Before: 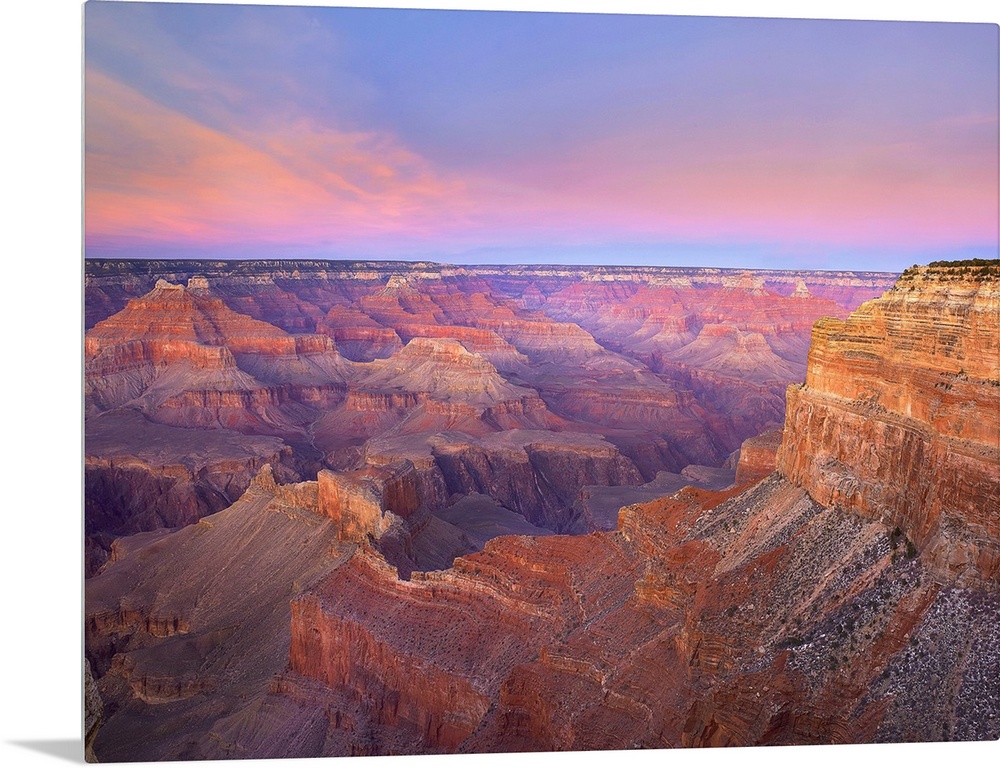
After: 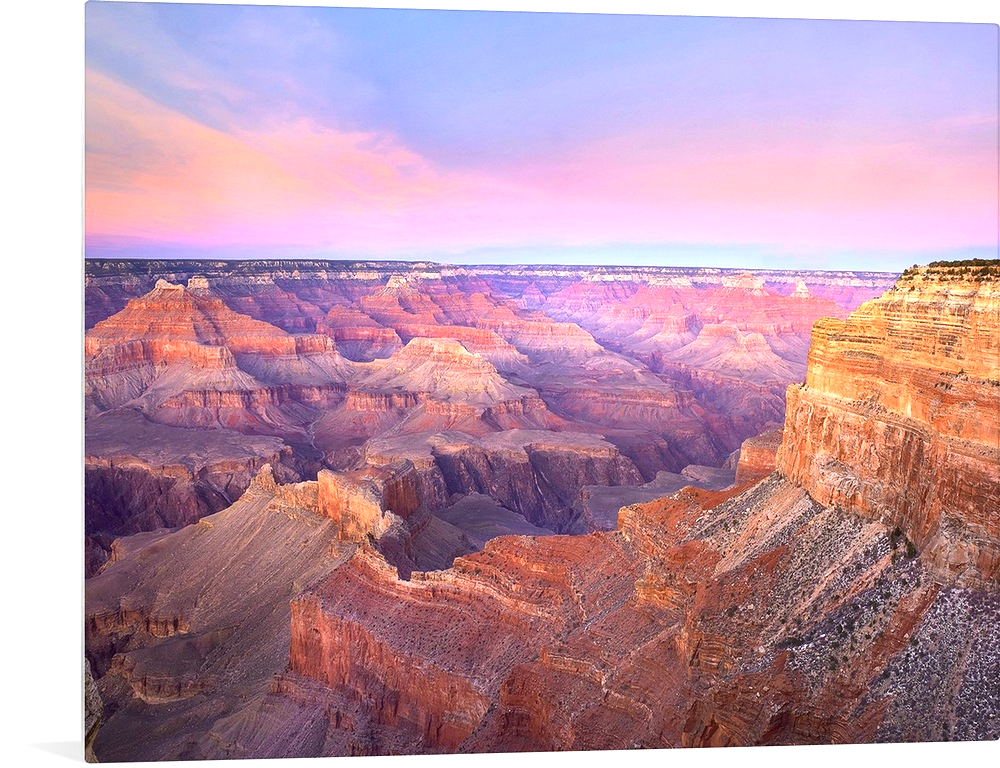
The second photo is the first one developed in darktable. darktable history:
local contrast: mode bilateral grid, contrast 19, coarseness 50, detail 119%, midtone range 0.2
exposure: black level correction 0, exposure 0.691 EV, compensate exposure bias true, compensate highlight preservation false
contrast brightness saturation: contrast 0.1, brightness 0.015, saturation 0.024
